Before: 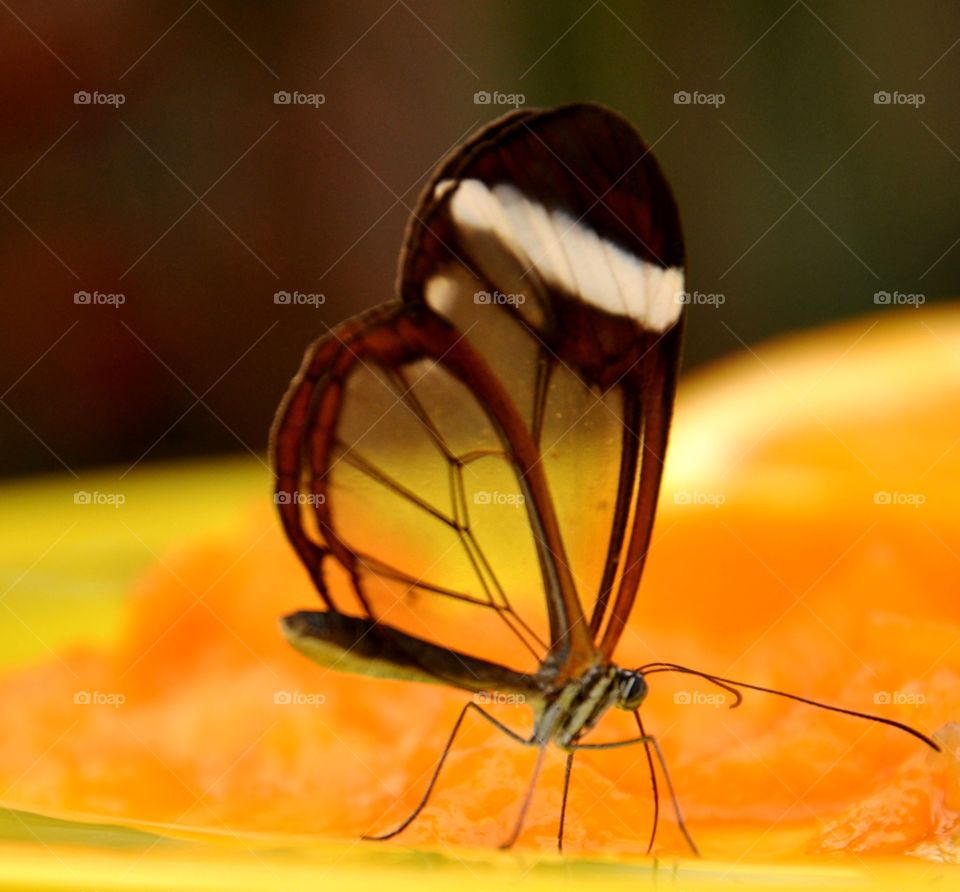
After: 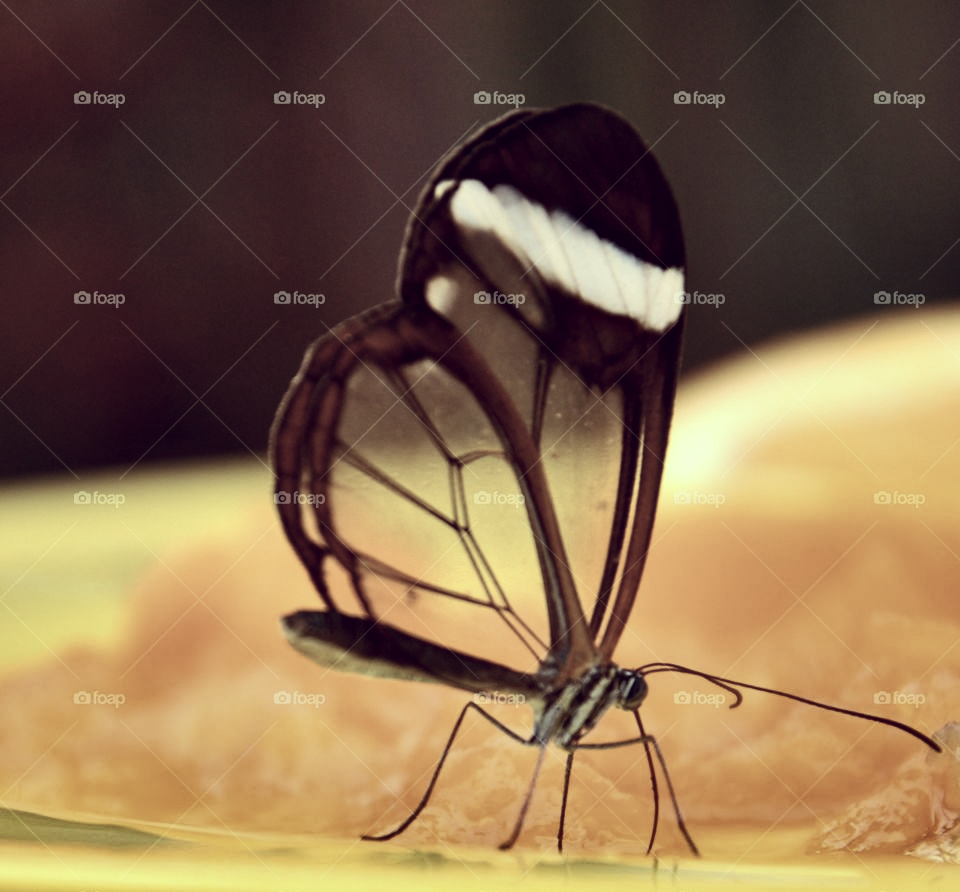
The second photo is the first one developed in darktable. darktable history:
shadows and highlights: shadows 30.6, highlights -62.82, soften with gaussian
color correction: highlights a* -20.27, highlights b* 20.23, shadows a* 19.37, shadows b* -21.13, saturation 0.413
haze removal: strength 0.295, distance 0.25, compatibility mode true, adaptive false
contrast brightness saturation: contrast 0.236, brightness 0.089
